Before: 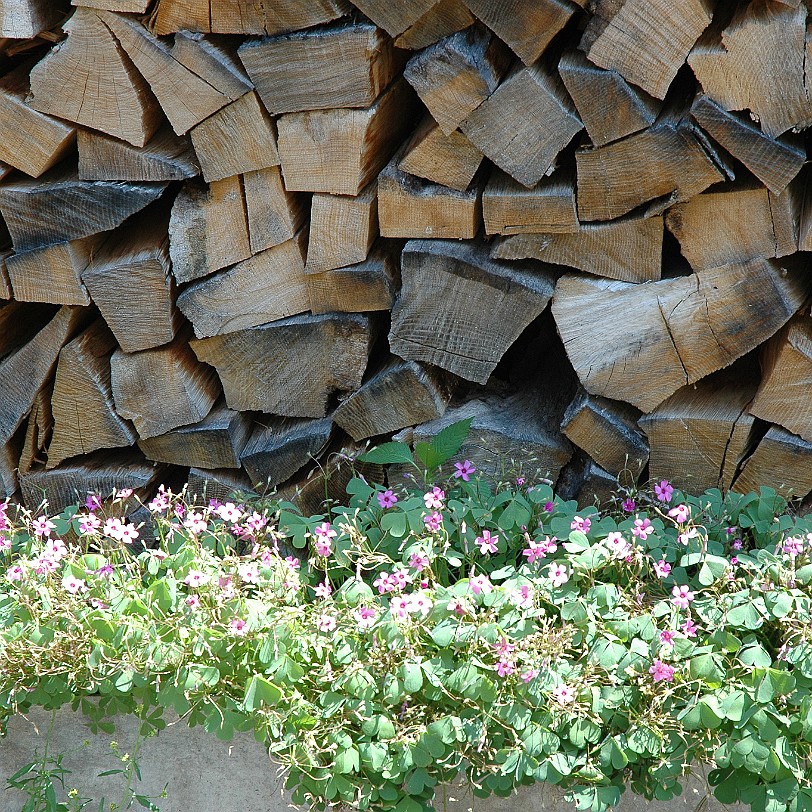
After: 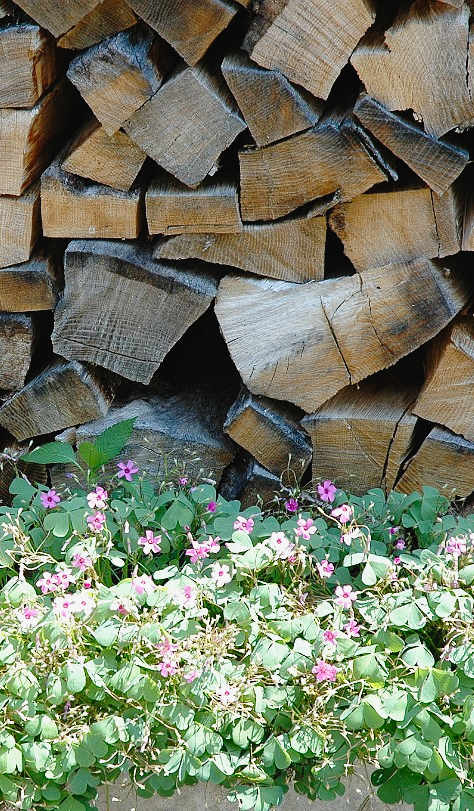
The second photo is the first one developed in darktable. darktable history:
crop: left 41.598%
tone curve: curves: ch0 [(0, 0.021) (0.049, 0.044) (0.152, 0.14) (0.328, 0.377) (0.473, 0.543) (0.641, 0.705) (0.85, 0.894) (1, 0.969)]; ch1 [(0, 0) (0.302, 0.331) (0.433, 0.432) (0.472, 0.47) (0.502, 0.503) (0.527, 0.516) (0.564, 0.573) (0.614, 0.626) (0.677, 0.701) (0.859, 0.885) (1, 1)]; ch2 [(0, 0) (0.33, 0.301) (0.447, 0.44) (0.487, 0.496) (0.502, 0.516) (0.535, 0.563) (0.565, 0.597) (0.608, 0.641) (1, 1)], preserve colors none
